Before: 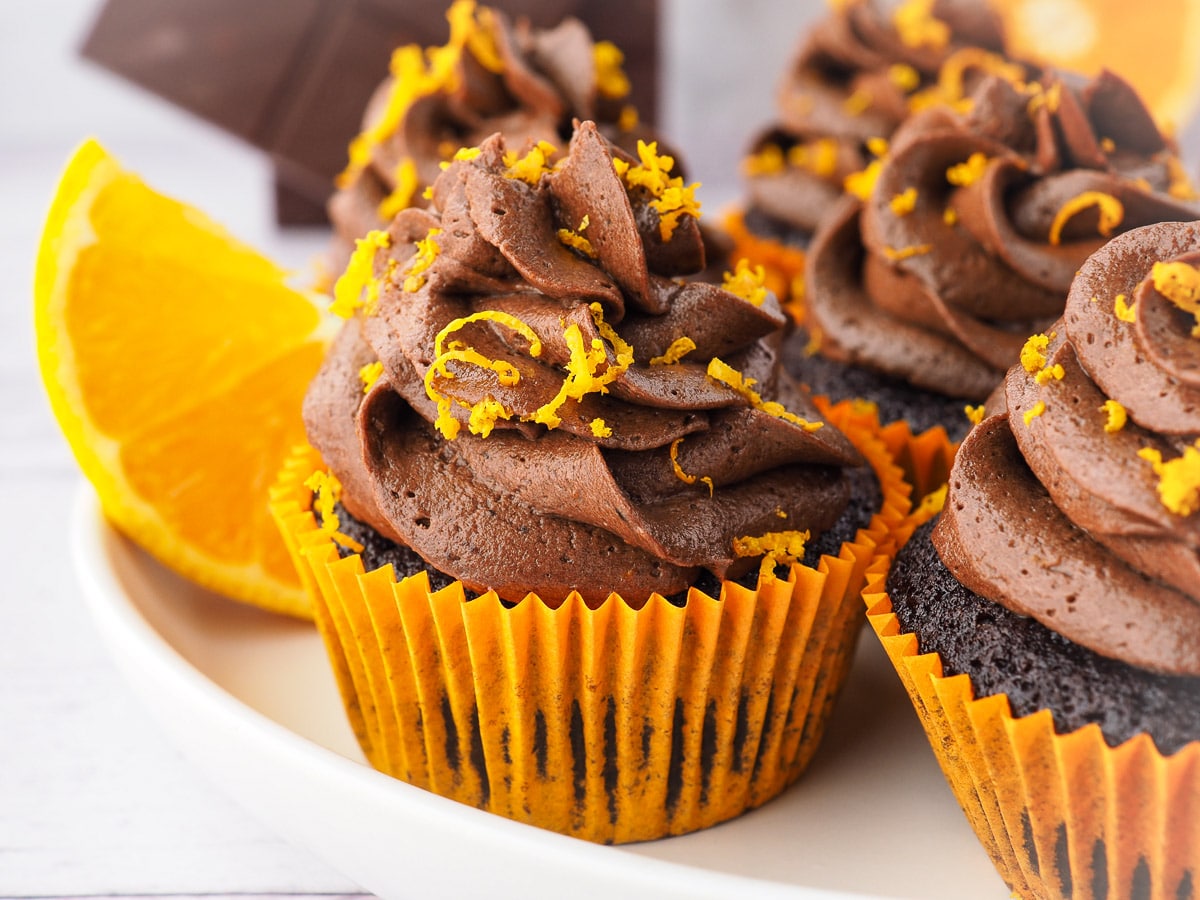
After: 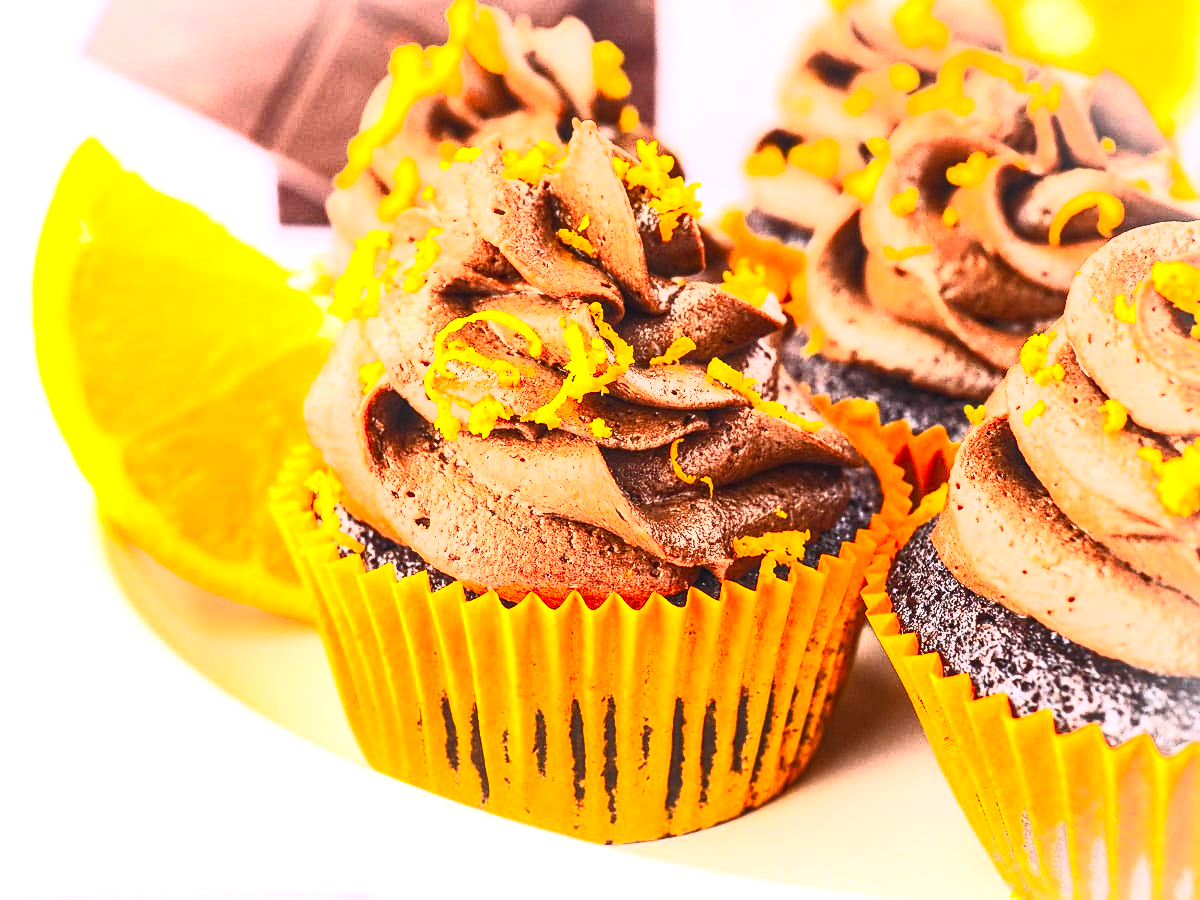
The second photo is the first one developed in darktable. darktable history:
local contrast: on, module defaults
sharpen: amount 0.2
contrast brightness saturation: contrast 0.83, brightness 0.59, saturation 0.59
exposure: black level correction 0, exposure 1.35 EV, compensate exposure bias true, compensate highlight preservation false
